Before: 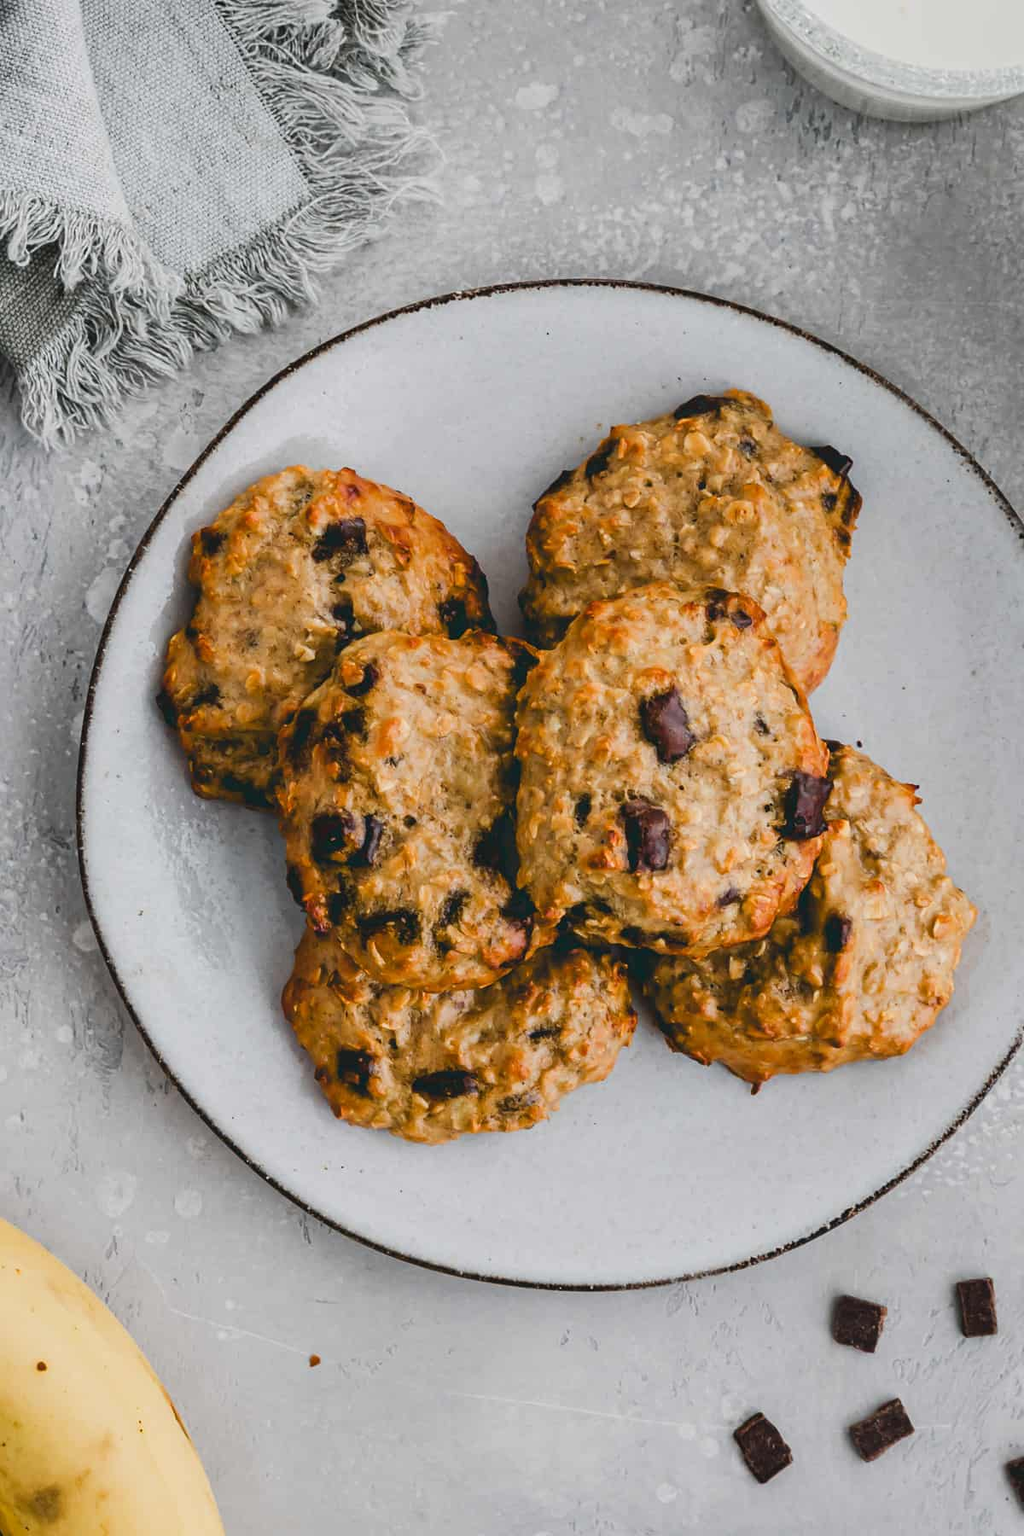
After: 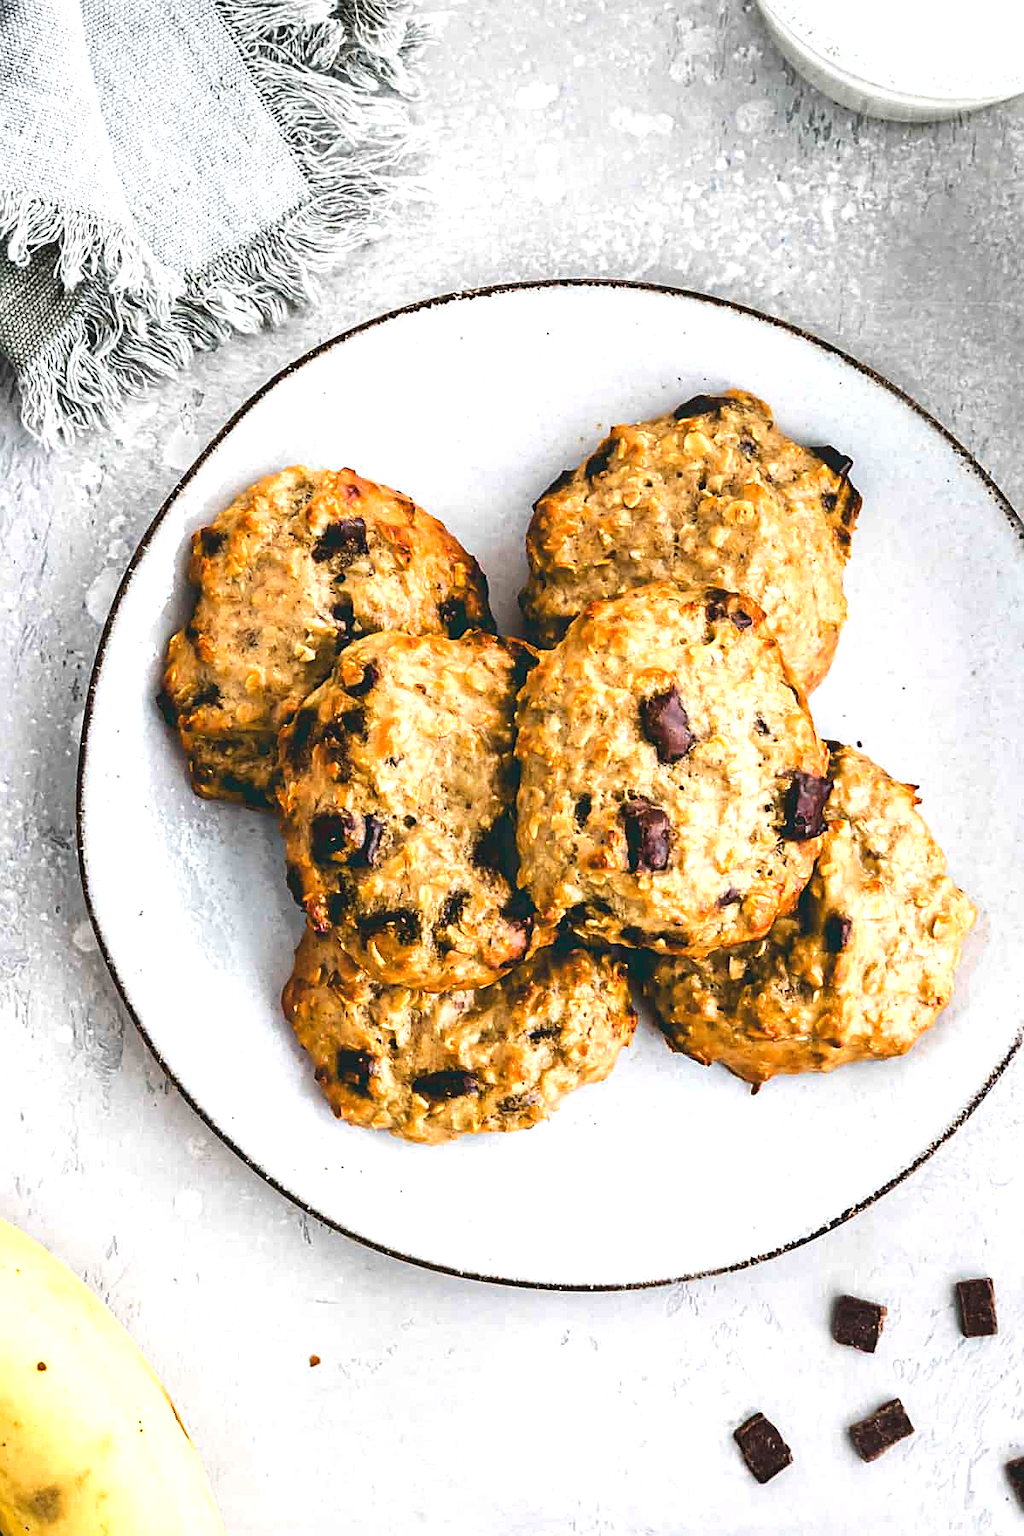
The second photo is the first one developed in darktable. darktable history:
tone equalizer: -8 EV -0.417 EV, -7 EV -0.389 EV, -6 EV -0.333 EV, -5 EV -0.222 EV, -3 EV 0.222 EV, -2 EV 0.333 EV, -1 EV 0.389 EV, +0 EV 0.417 EV, edges refinement/feathering 500, mask exposure compensation -1.57 EV, preserve details no
velvia: on, module defaults
exposure: black level correction 0, exposure 0.7 EV, compensate exposure bias true, compensate highlight preservation false
sharpen: on, module defaults
